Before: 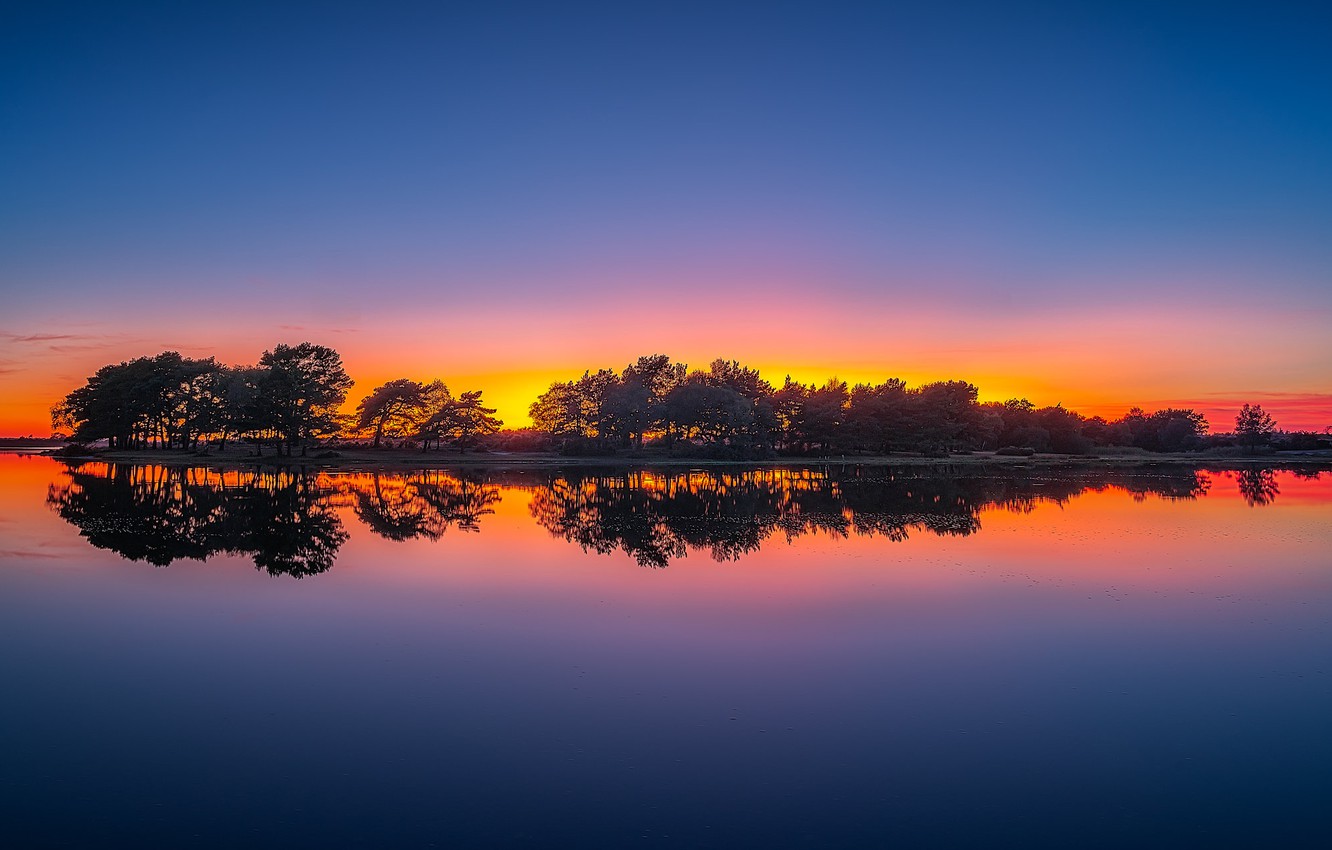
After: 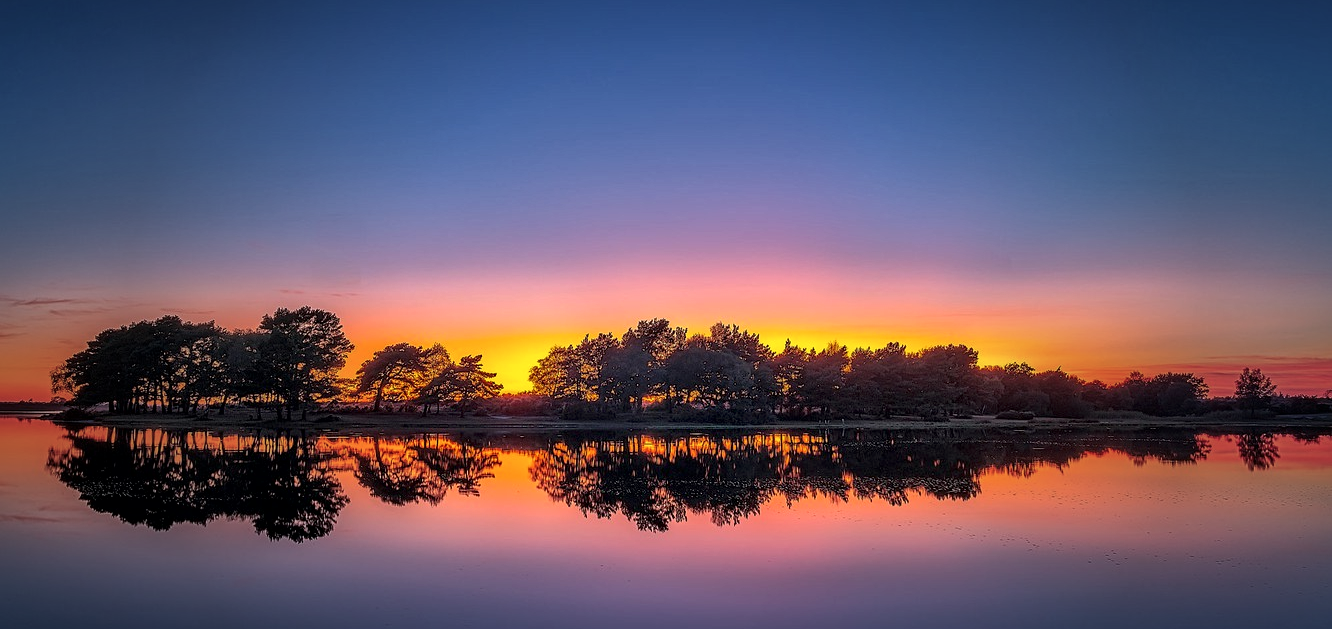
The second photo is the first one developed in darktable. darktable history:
vignetting: fall-off start 40.09%, fall-off radius 40.6%, brightness -0.428, saturation -0.21
crop: top 4.339%, bottom 21.606%
local contrast: mode bilateral grid, contrast 21, coarseness 51, detail 172%, midtone range 0.2
